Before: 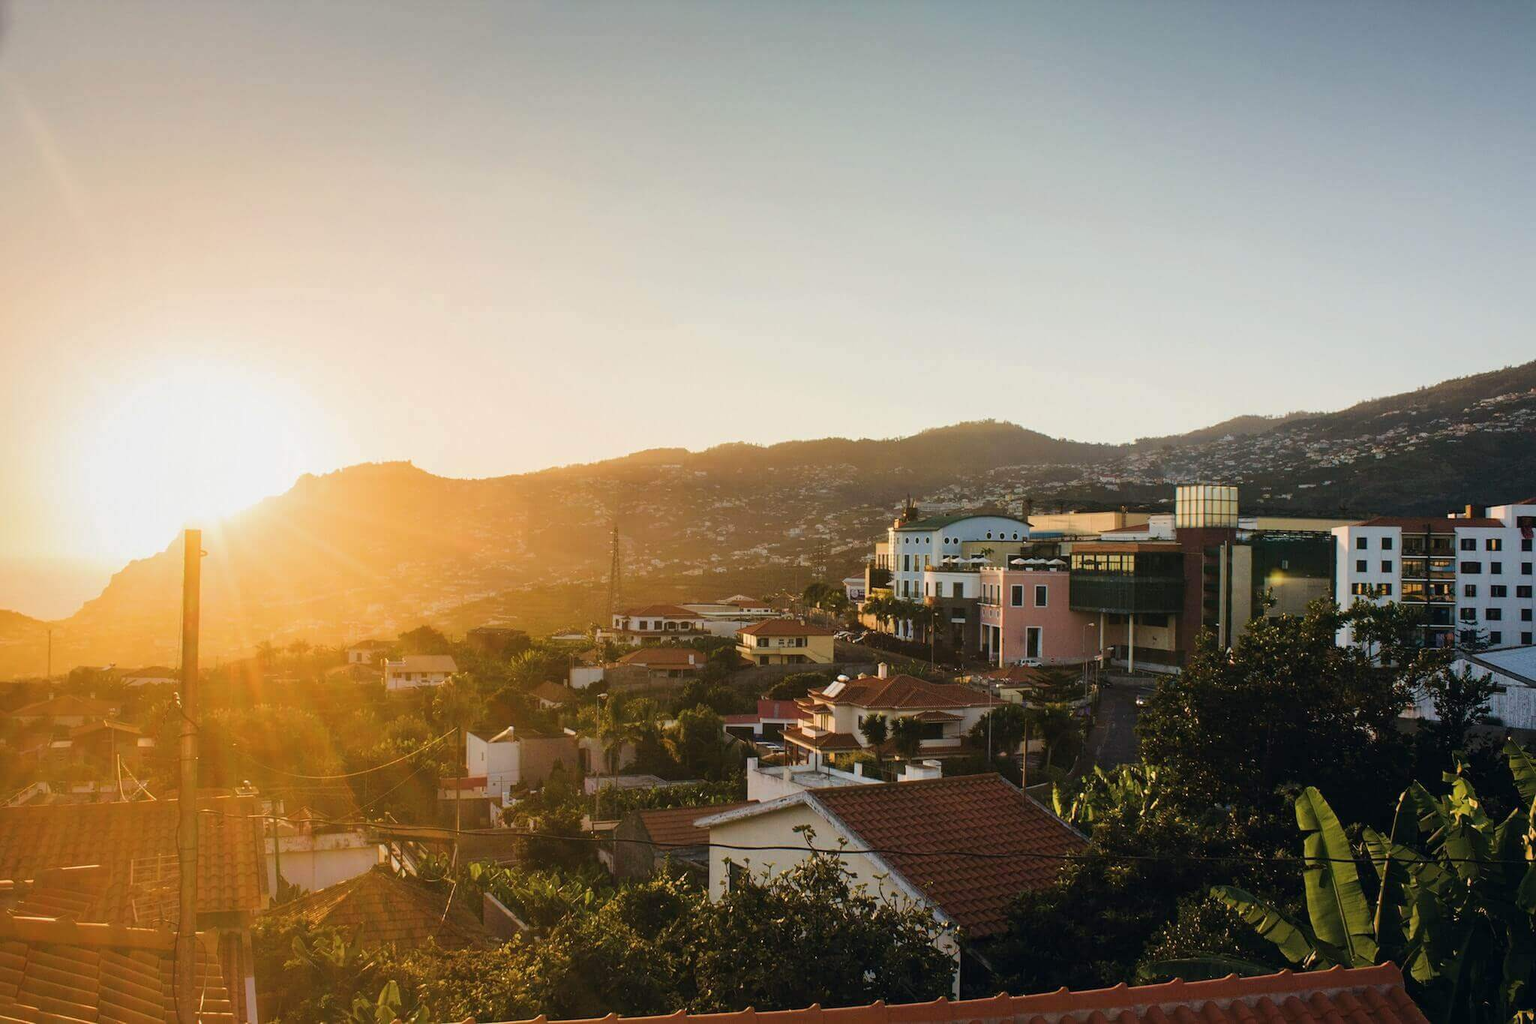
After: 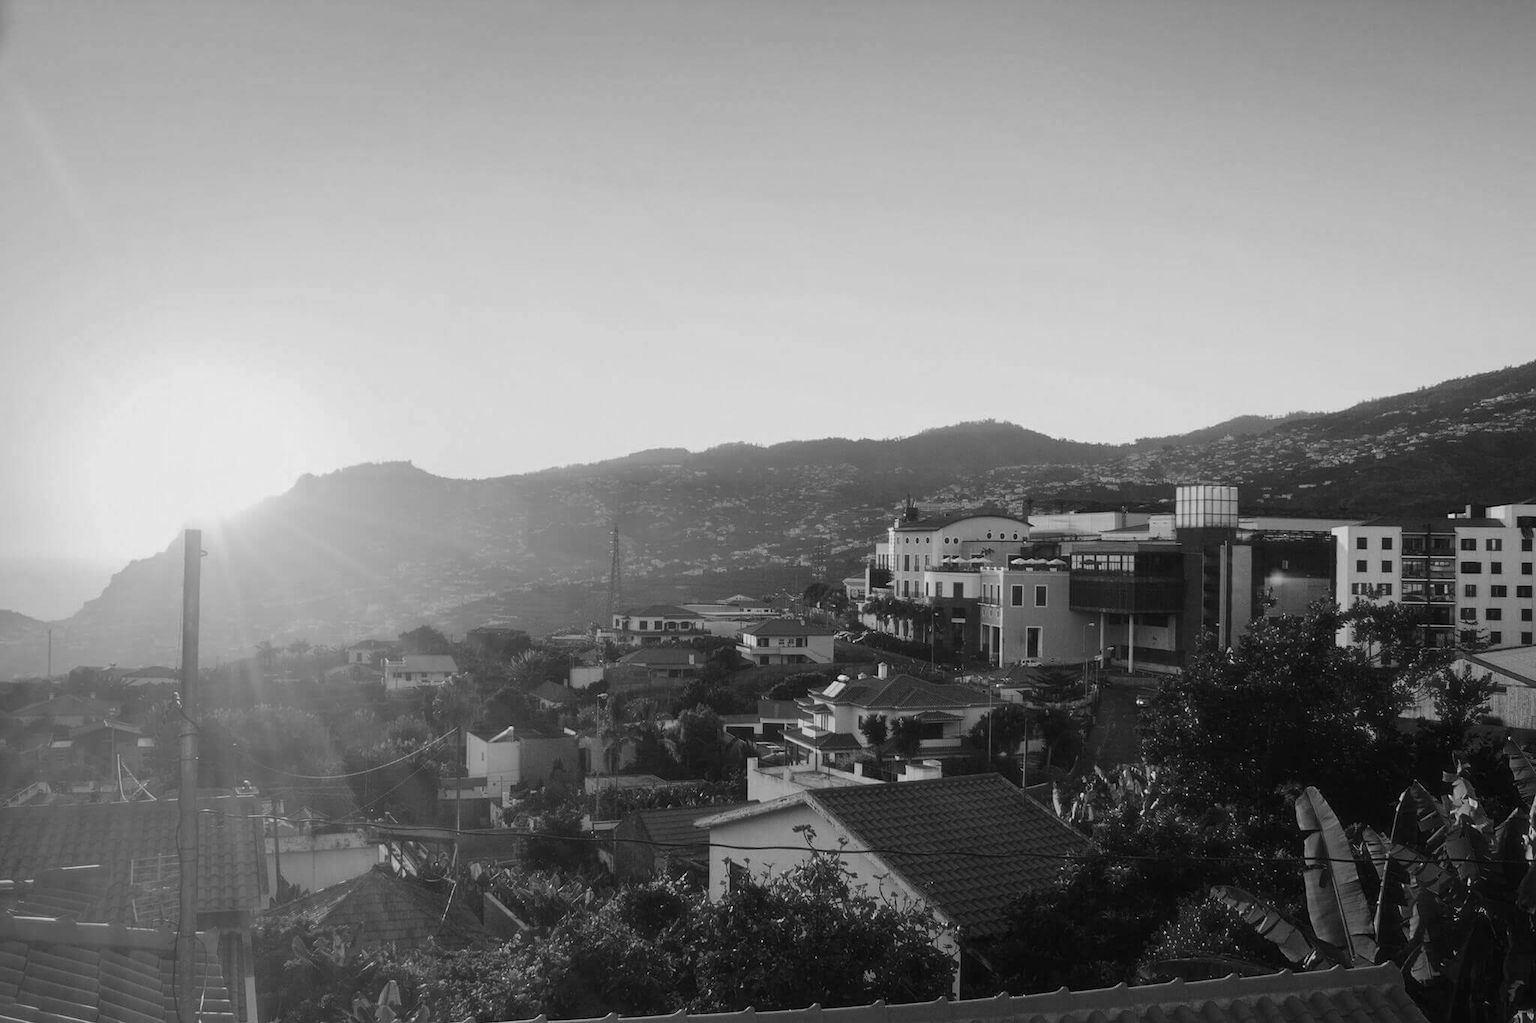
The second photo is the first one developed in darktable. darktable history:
color balance rgb: global vibrance 20%
color calibration: output gray [0.22, 0.42, 0.37, 0], gray › normalize channels true, illuminant same as pipeline (D50), adaptation XYZ, x 0.346, y 0.359, gamut compression 0
haze removal: strength -0.09, adaptive false
